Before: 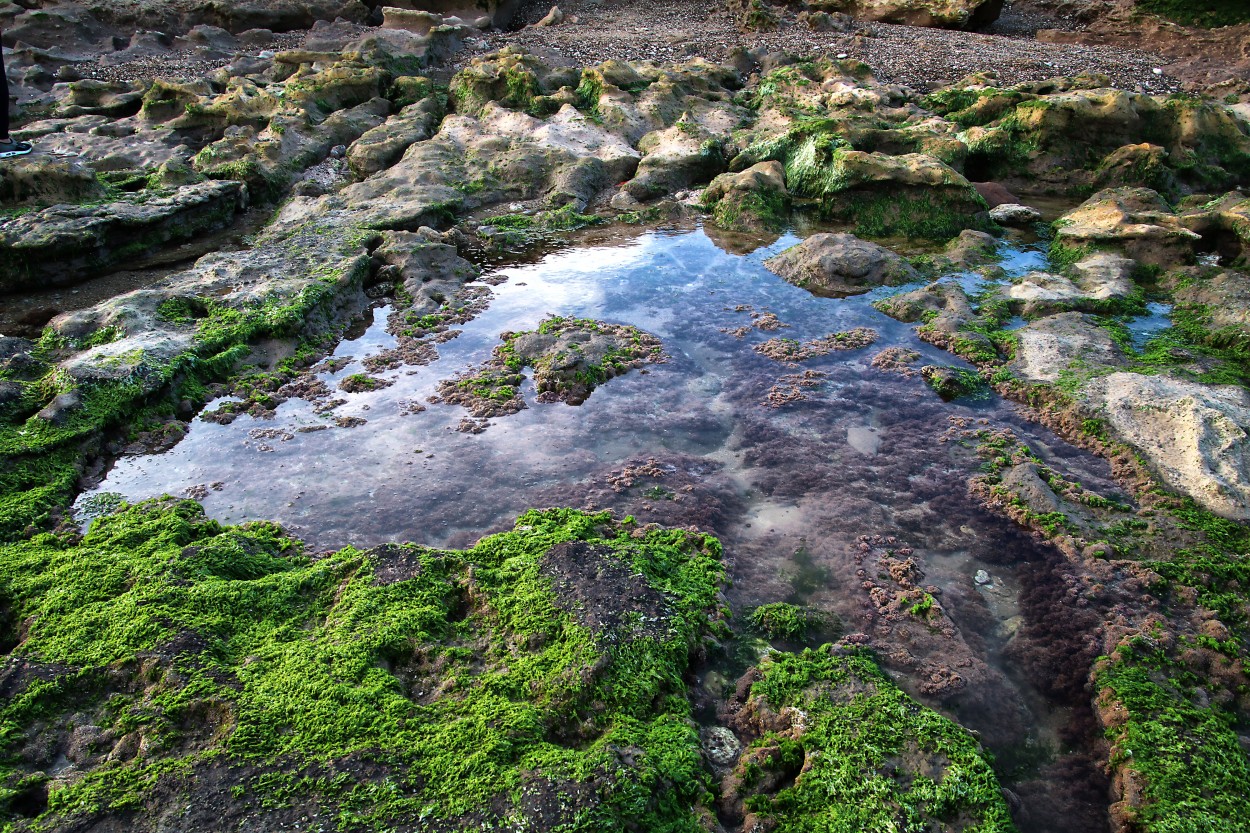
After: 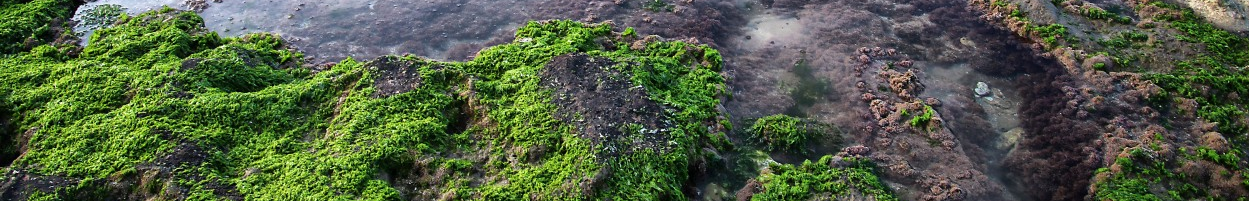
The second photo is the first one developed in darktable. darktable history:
crop and rotate: top 58.591%, bottom 17.198%
